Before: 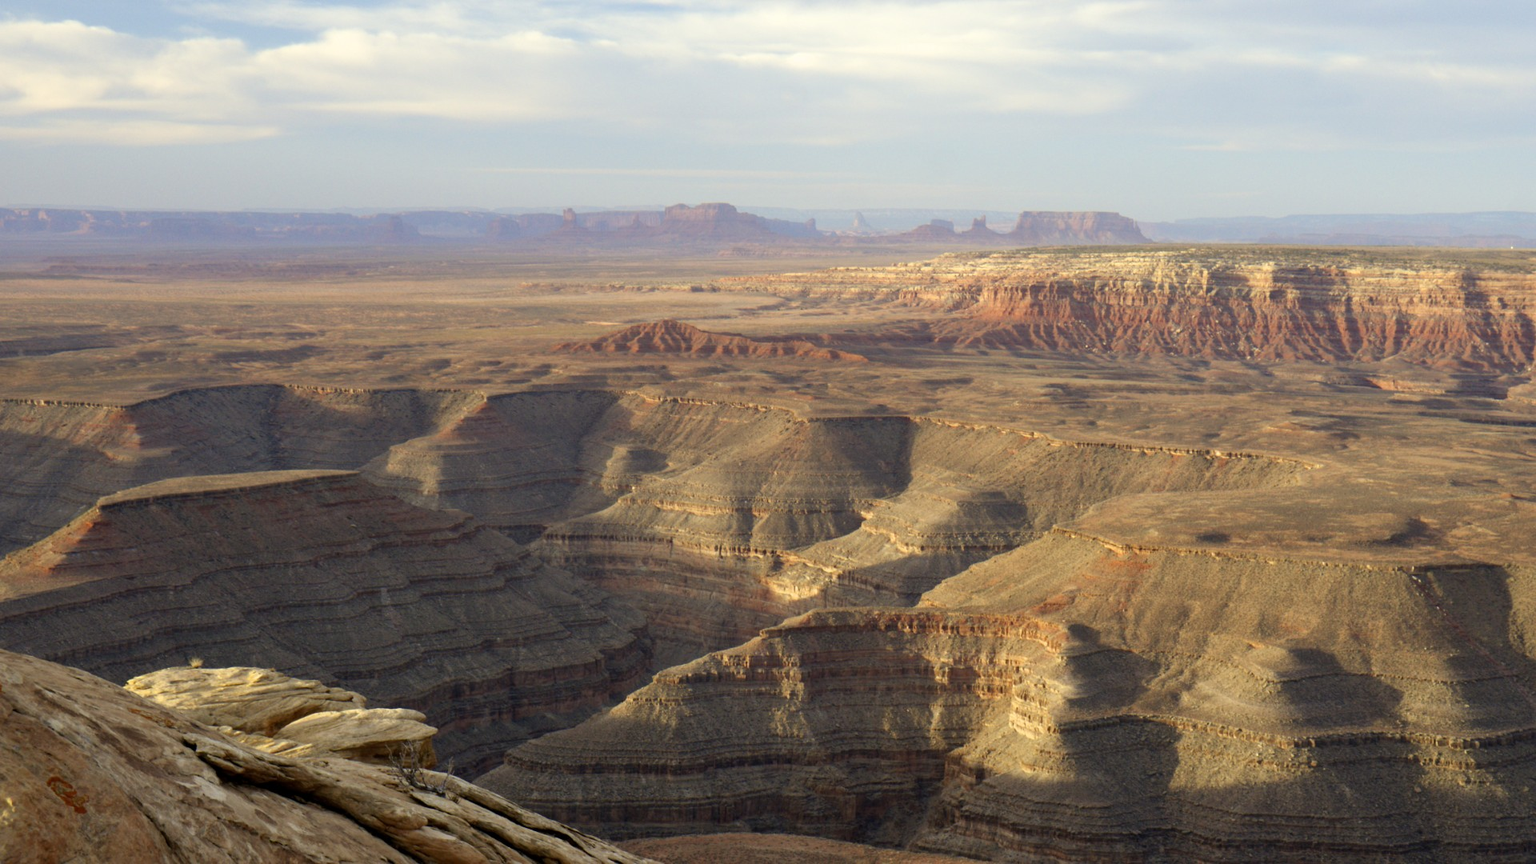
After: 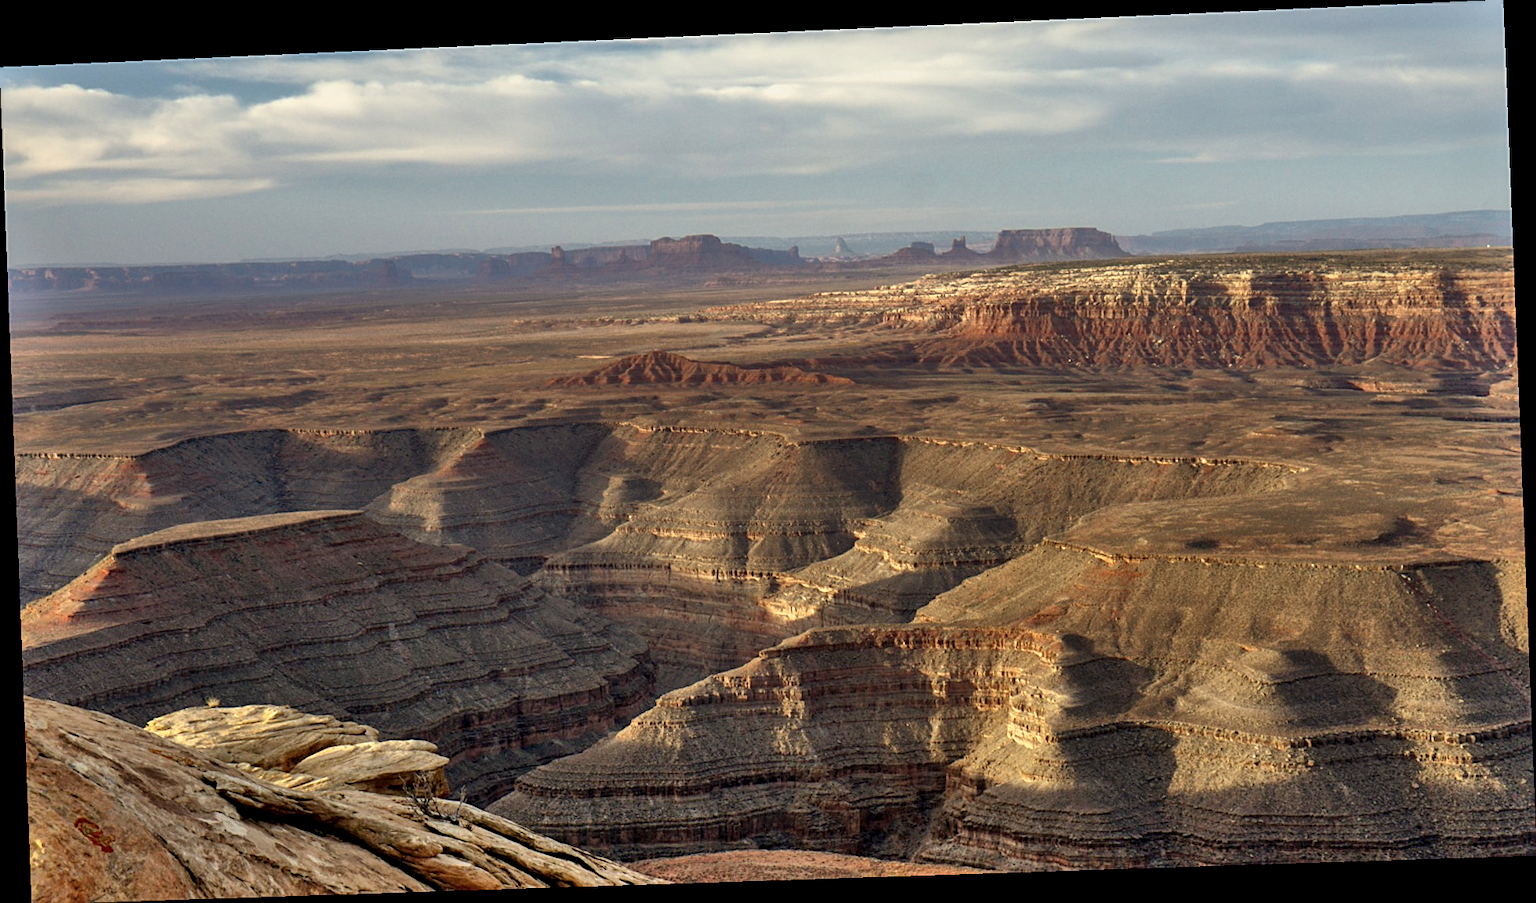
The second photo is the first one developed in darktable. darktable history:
local contrast: shadows 94%
rotate and perspective: rotation -2.22°, lens shift (horizontal) -0.022, automatic cropping off
sharpen: on, module defaults
rgb curve: curves: ch0 [(0, 0) (0.415, 0.237) (1, 1)]
shadows and highlights: shadows 60, soften with gaussian
